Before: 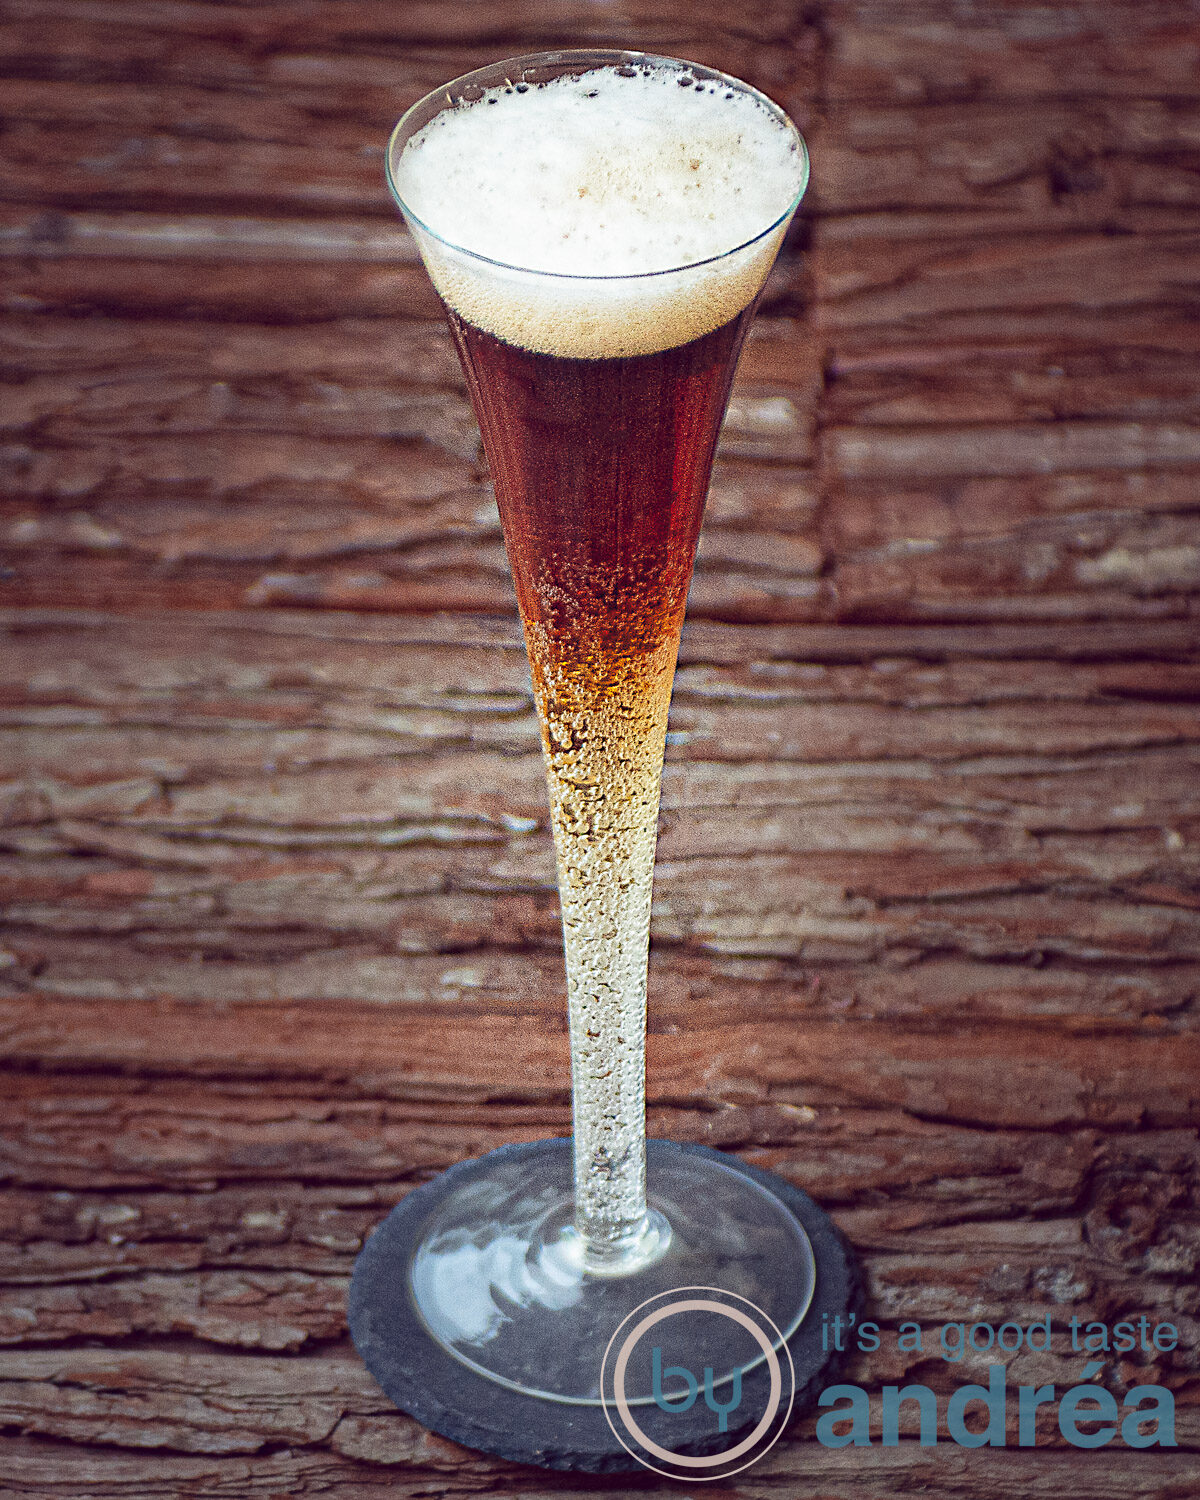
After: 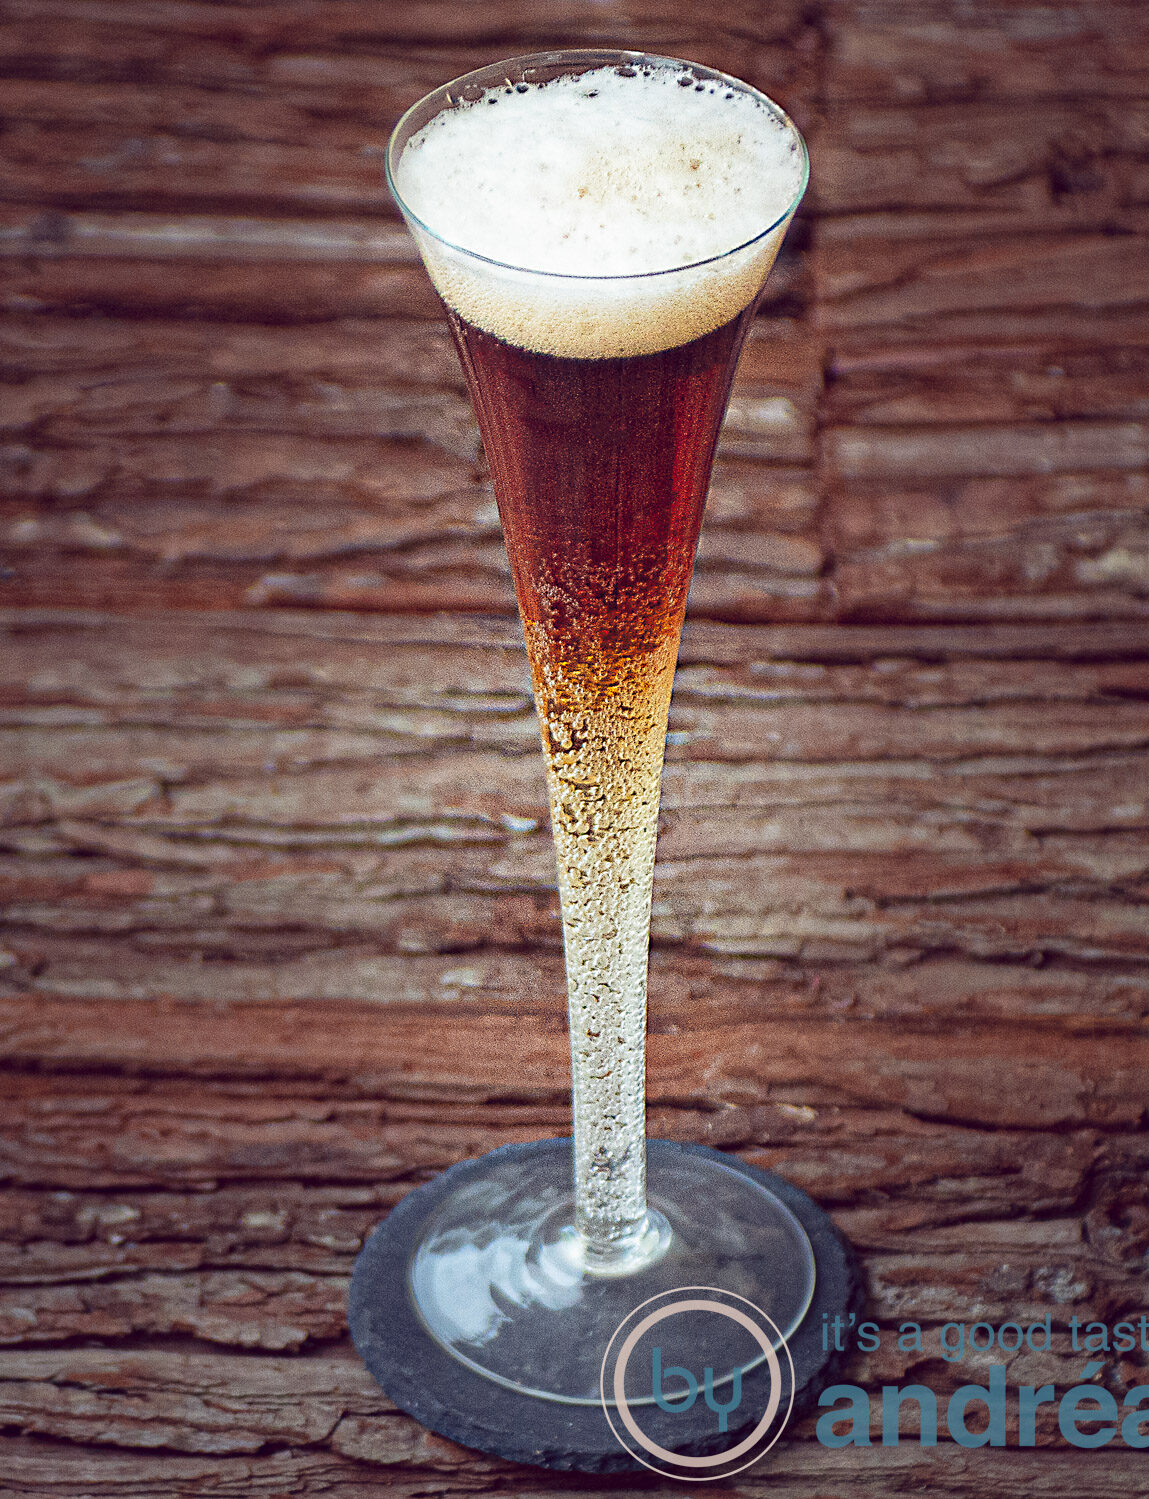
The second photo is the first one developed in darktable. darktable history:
crop: right 4.223%, bottom 0.018%
